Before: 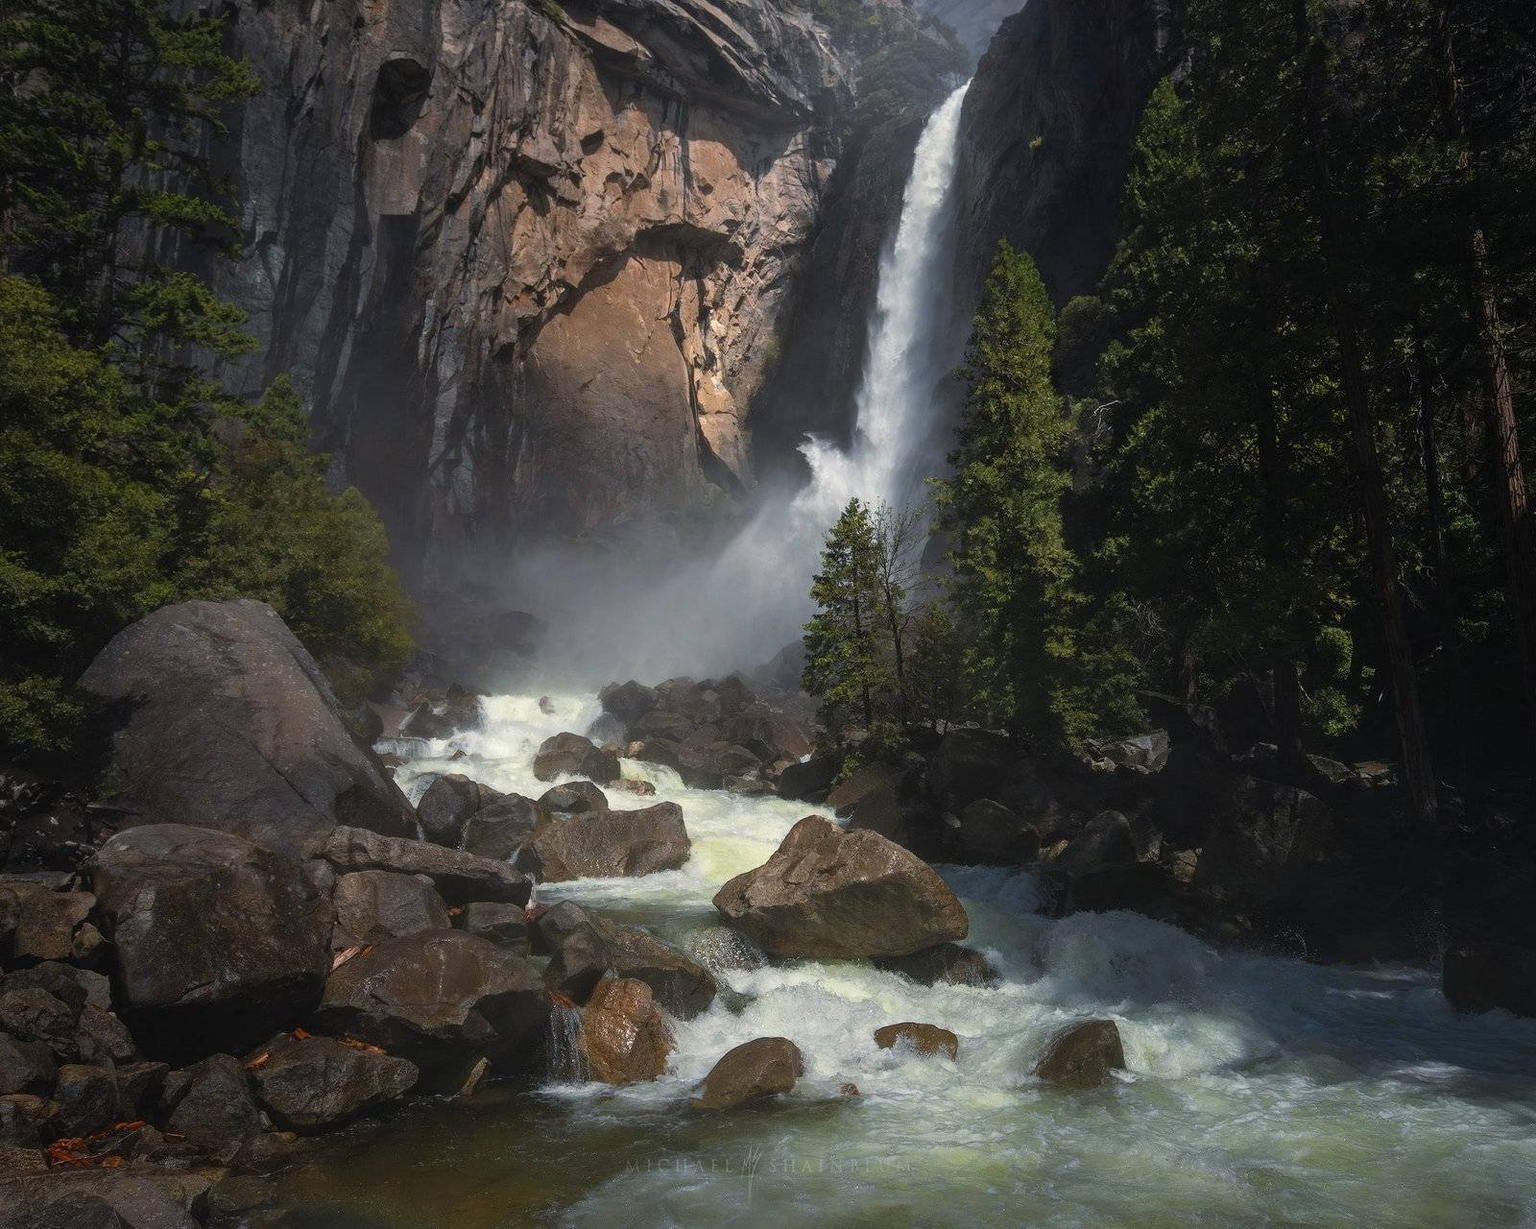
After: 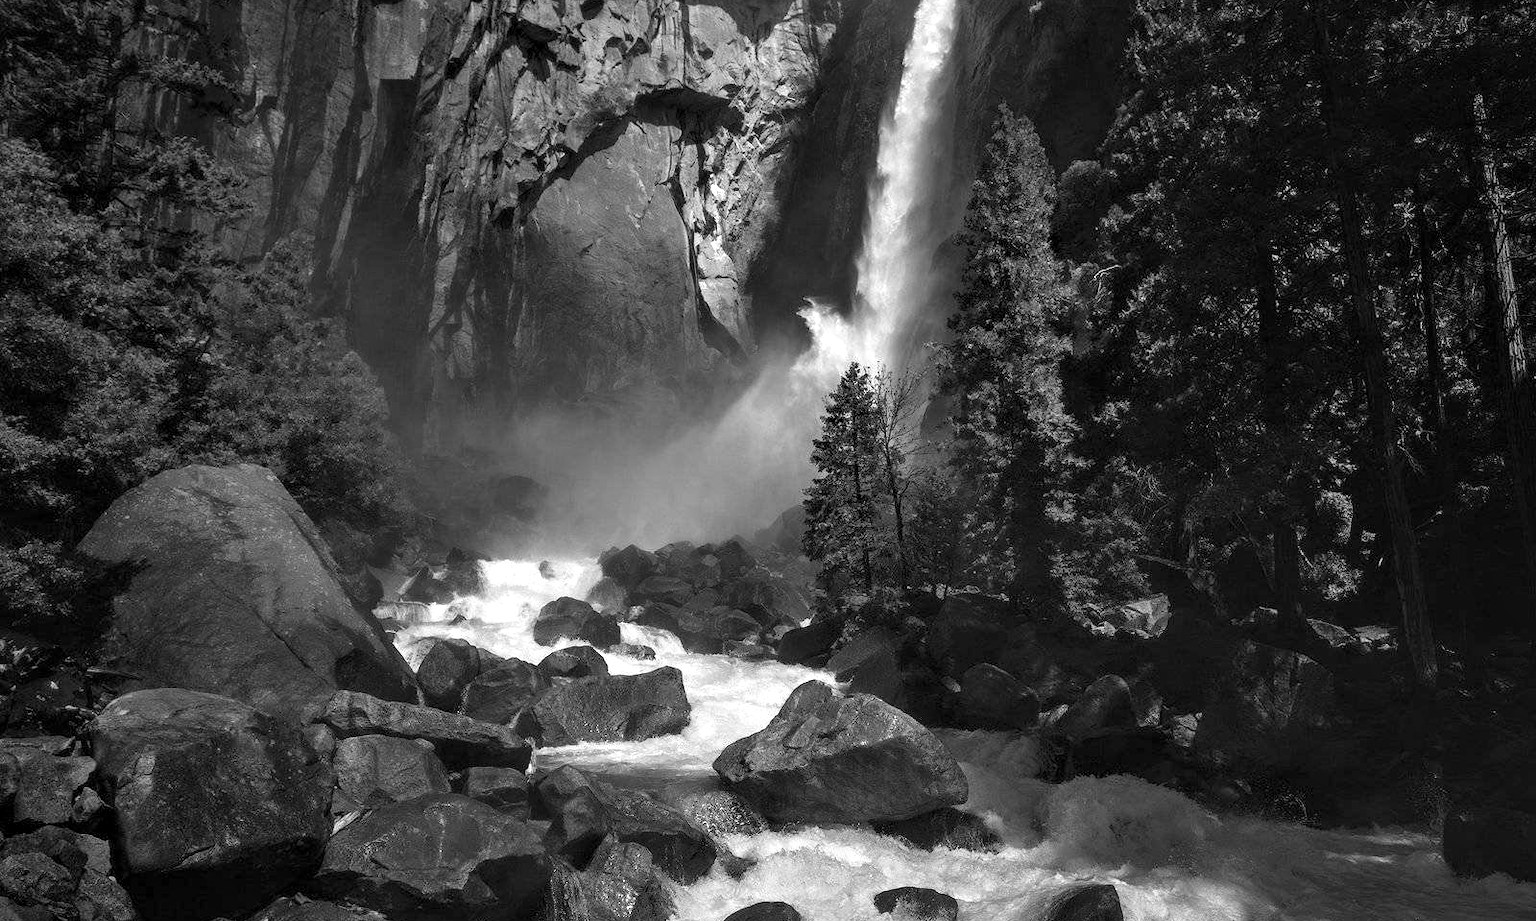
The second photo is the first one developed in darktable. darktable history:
monochrome: on, module defaults
crop: top 11.038%, bottom 13.962%
shadows and highlights: shadows 30.86, highlights 0, soften with gaussian
contrast equalizer: y [[0.601, 0.6, 0.598, 0.598, 0.6, 0.601], [0.5 ×6], [0.5 ×6], [0 ×6], [0 ×6]]
